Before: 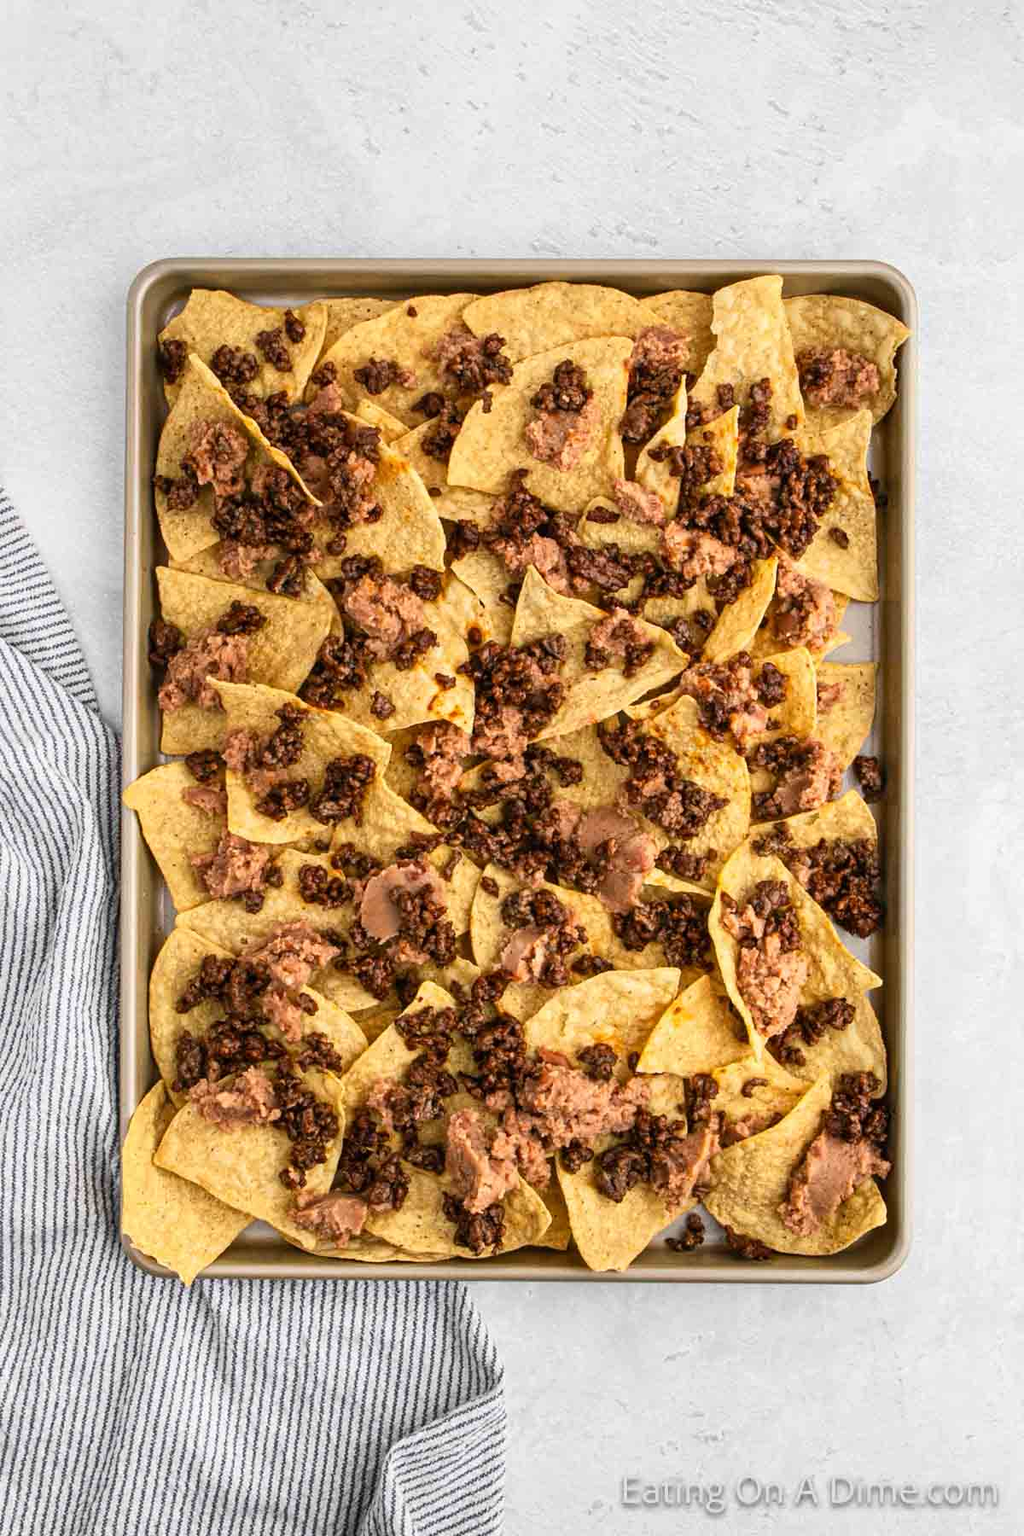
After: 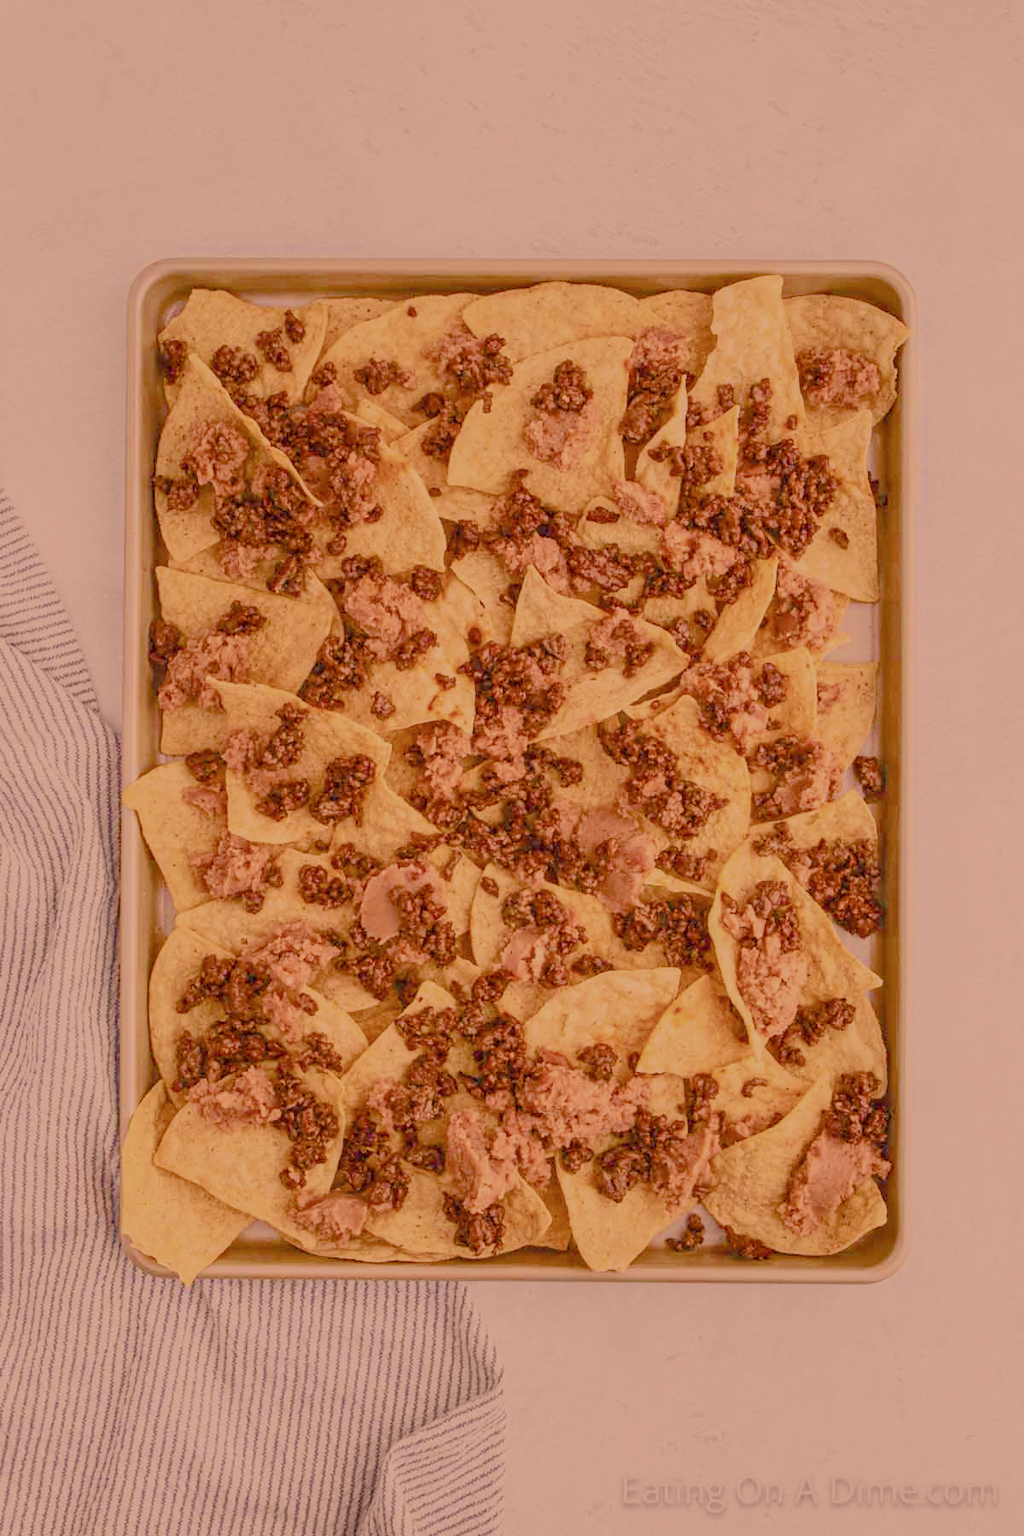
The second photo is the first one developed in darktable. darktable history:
color calibration: x 0.354, y 0.367, temperature 4715.5 K, saturation algorithm version 1 (2020)
color correction: highlights a* 39.23, highlights b* 39.89, saturation 0.687
exposure: black level correction 0, exposure 1.475 EV, compensate exposure bias true, compensate highlight preservation false
filmic rgb: black relative exposure -15.97 EV, white relative exposure 7.98 EV, threshold 5.99 EV, hardness 4.13, latitude 49.12%, contrast 0.506, color science v6 (2022), enable highlight reconstruction true
color balance rgb: power › chroma 1.566%, power › hue 26.49°, perceptual saturation grading › global saturation 0.987%, perceptual saturation grading › highlights -17.322%, perceptual saturation grading › mid-tones 32.444%, perceptual saturation grading › shadows 50.313%, contrast -29.908%
local contrast: on, module defaults
